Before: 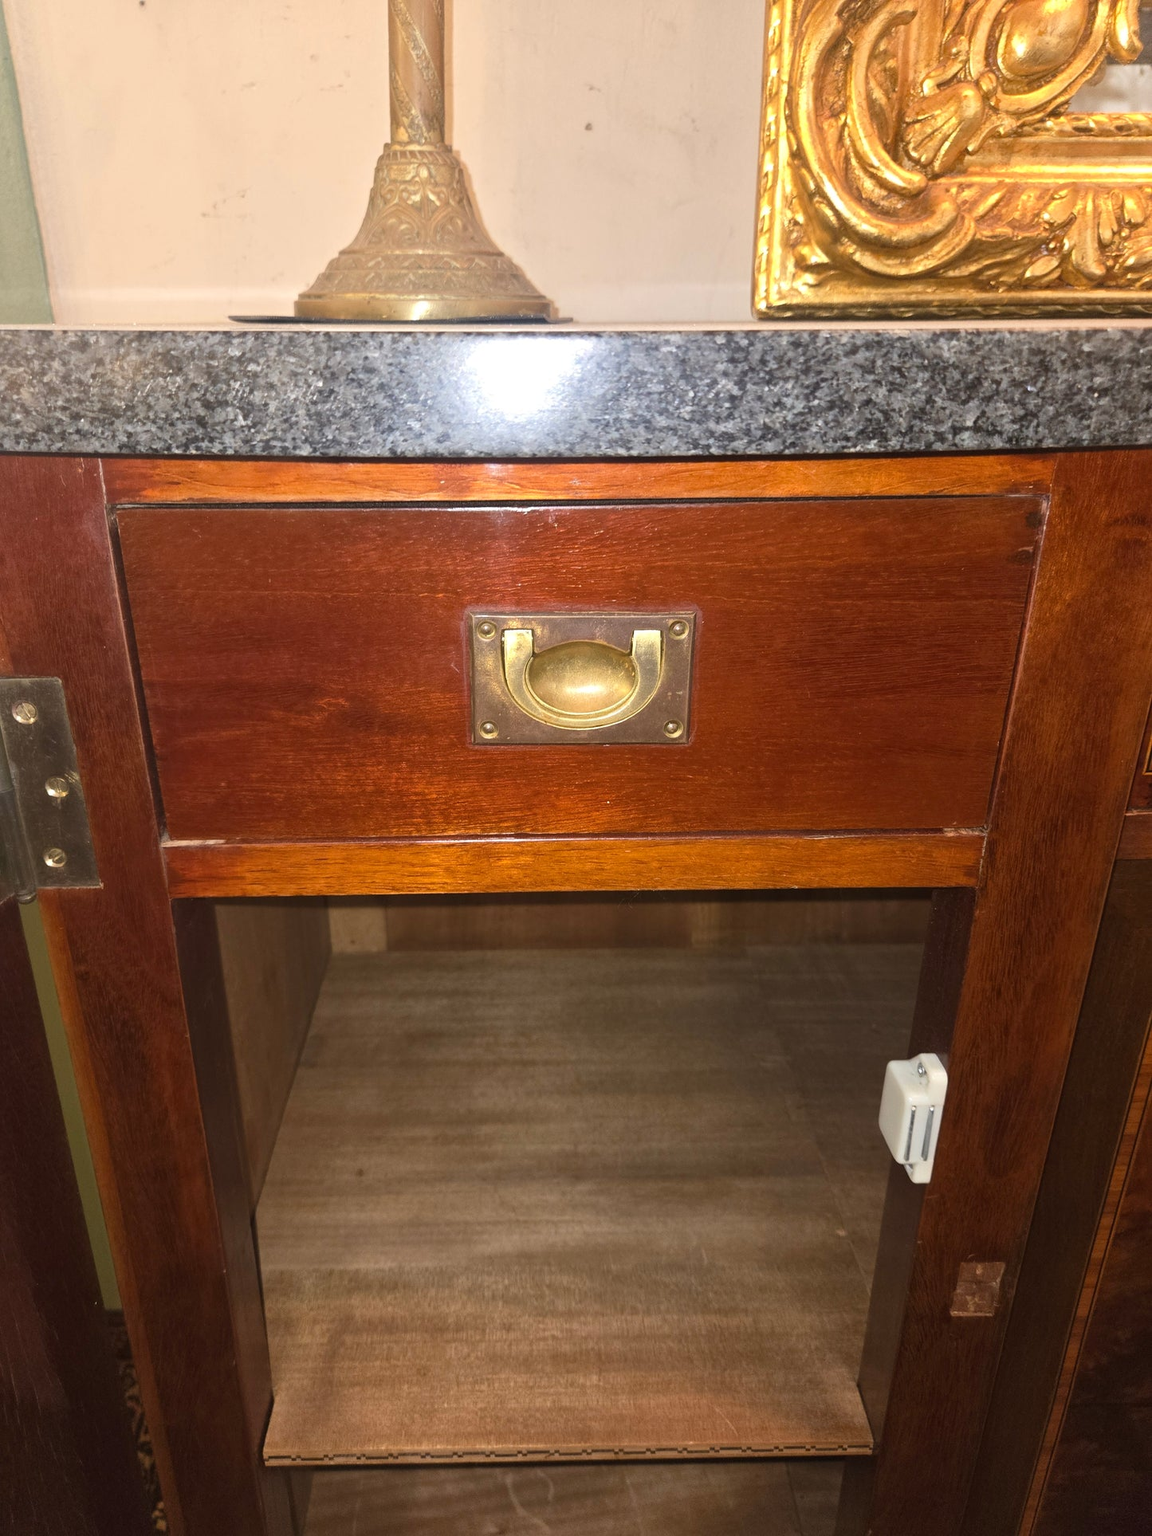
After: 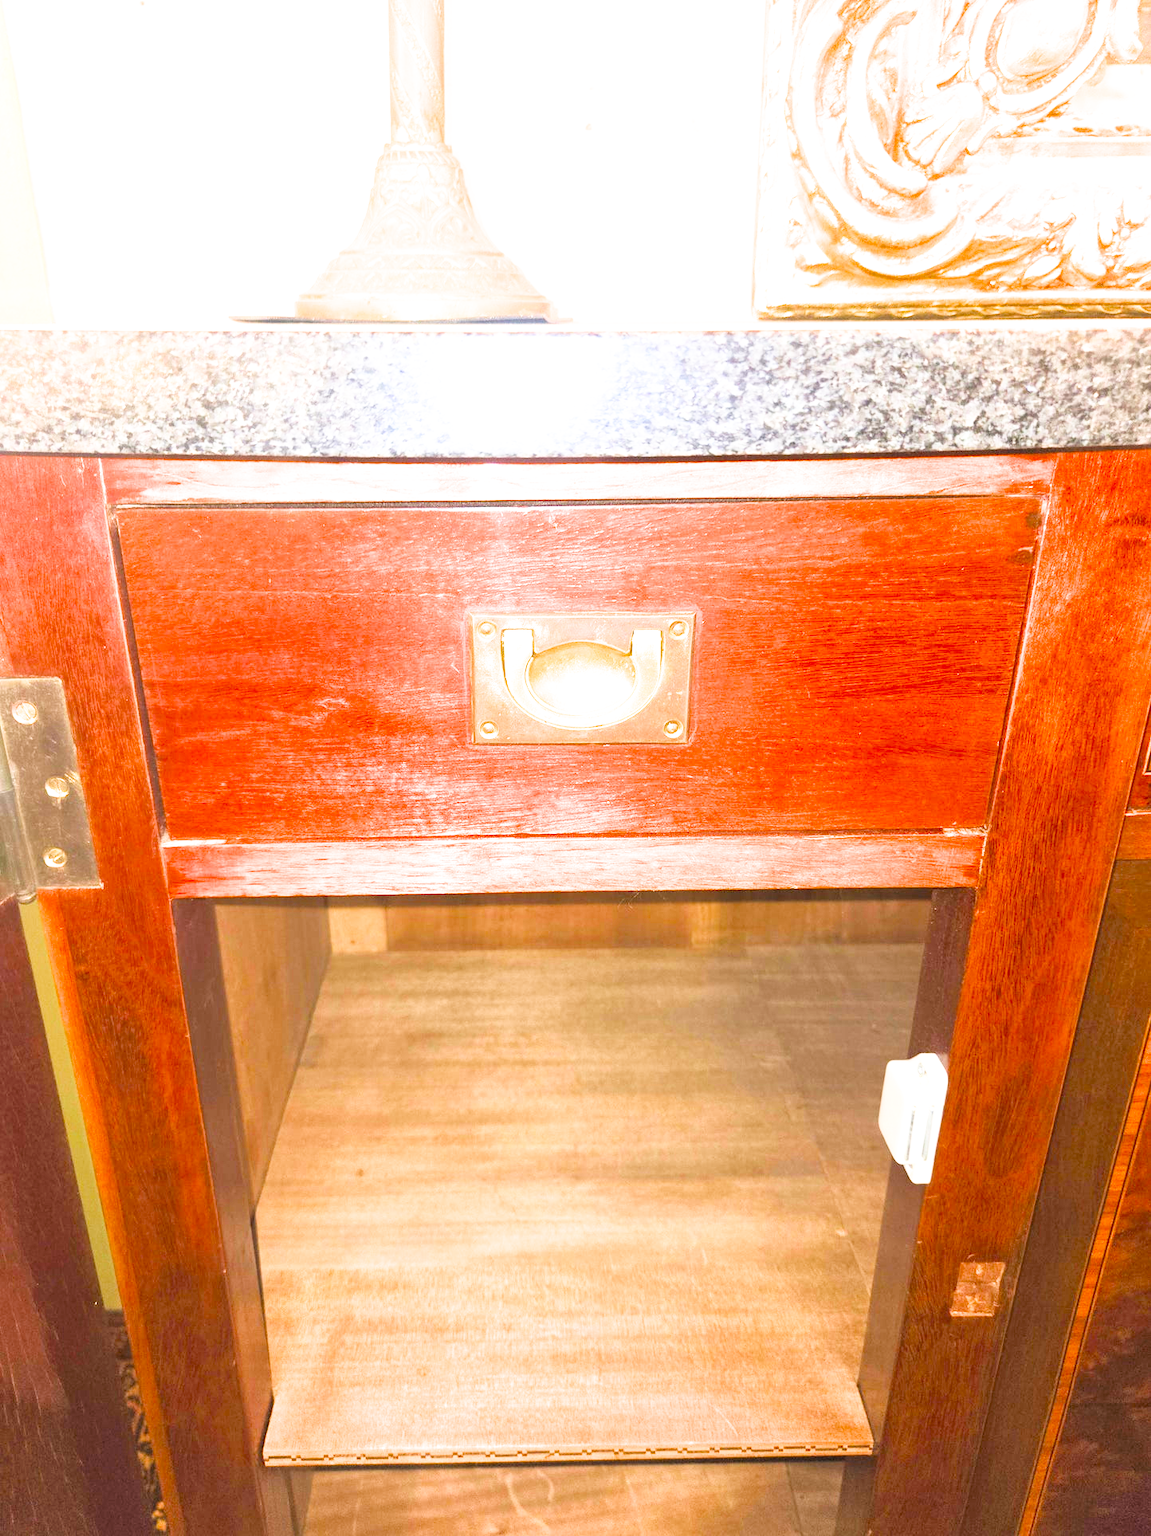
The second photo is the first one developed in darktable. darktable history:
filmic rgb: black relative exposure -7.6 EV, white relative exposure 4.64 EV, threshold 3 EV, target black luminance 0%, hardness 3.55, latitude 50.51%, contrast 1.033, highlights saturation mix 10%, shadows ↔ highlights balance -0.198%, color science v4 (2020), enable highlight reconstruction true
exposure: exposure 3 EV, compensate highlight preservation false
